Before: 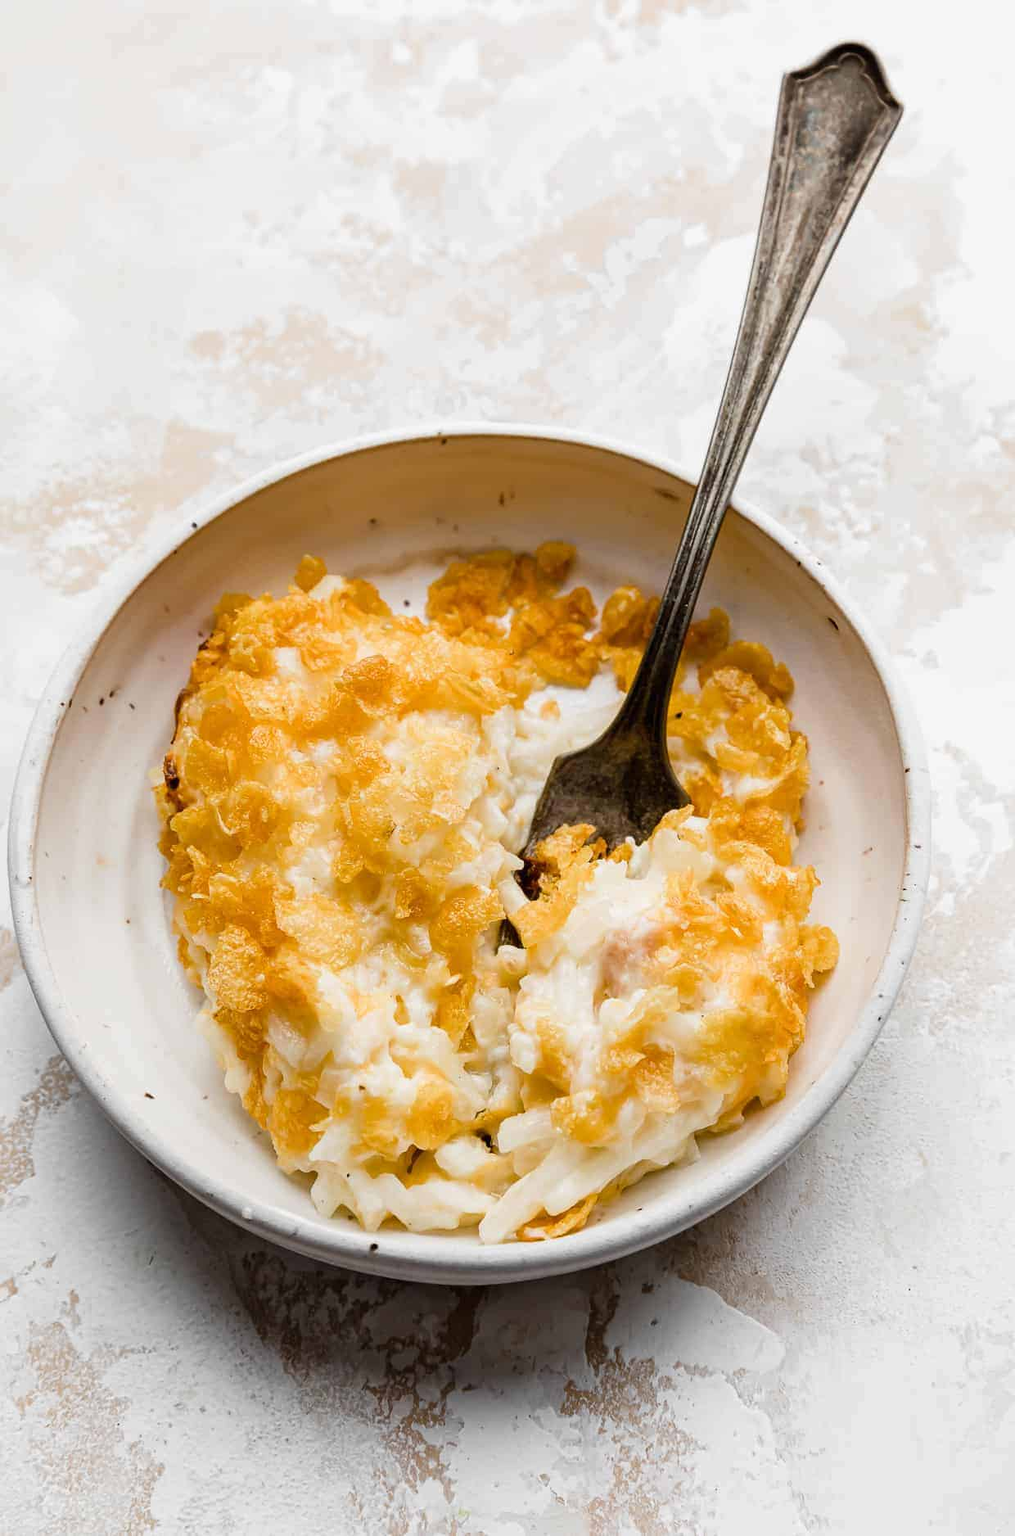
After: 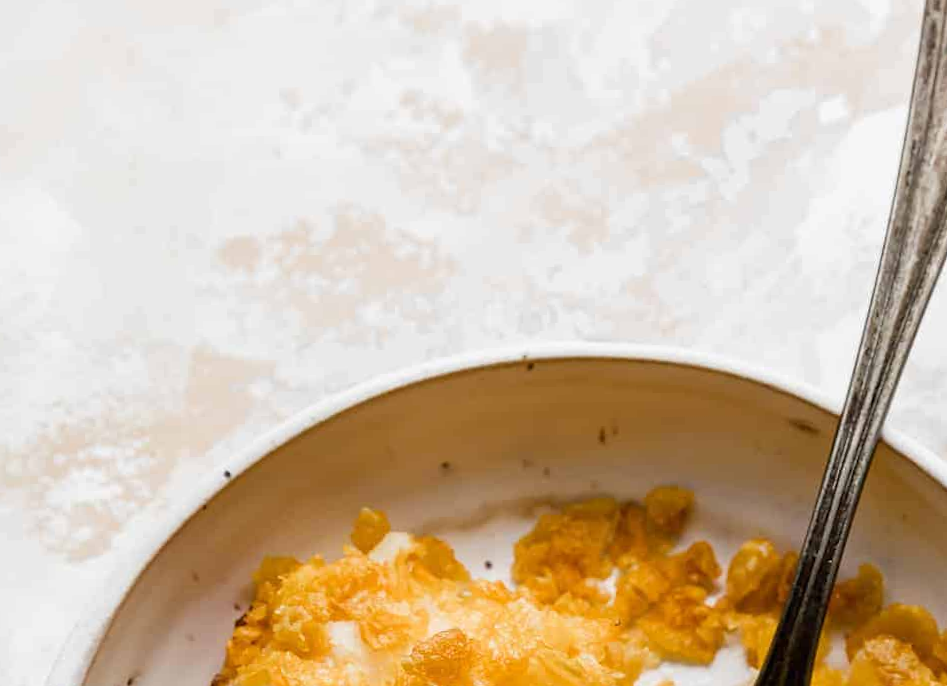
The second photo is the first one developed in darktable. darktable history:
rotate and perspective: rotation -1°, crop left 0.011, crop right 0.989, crop top 0.025, crop bottom 0.975
crop: left 0.579%, top 7.627%, right 23.167%, bottom 54.275%
